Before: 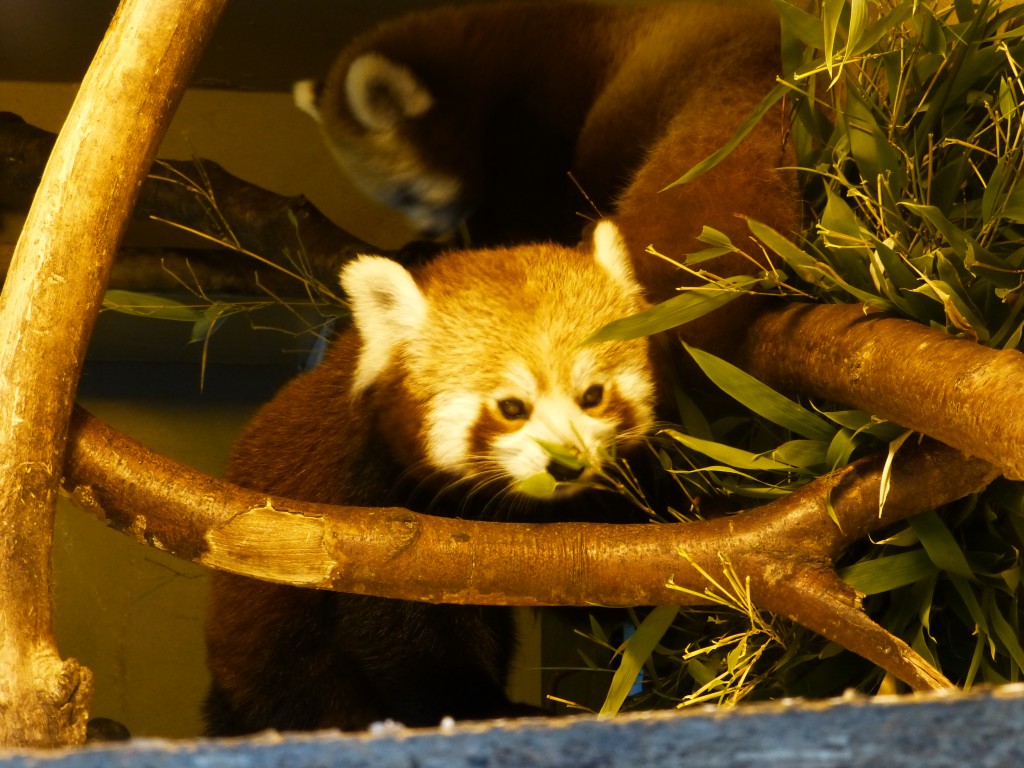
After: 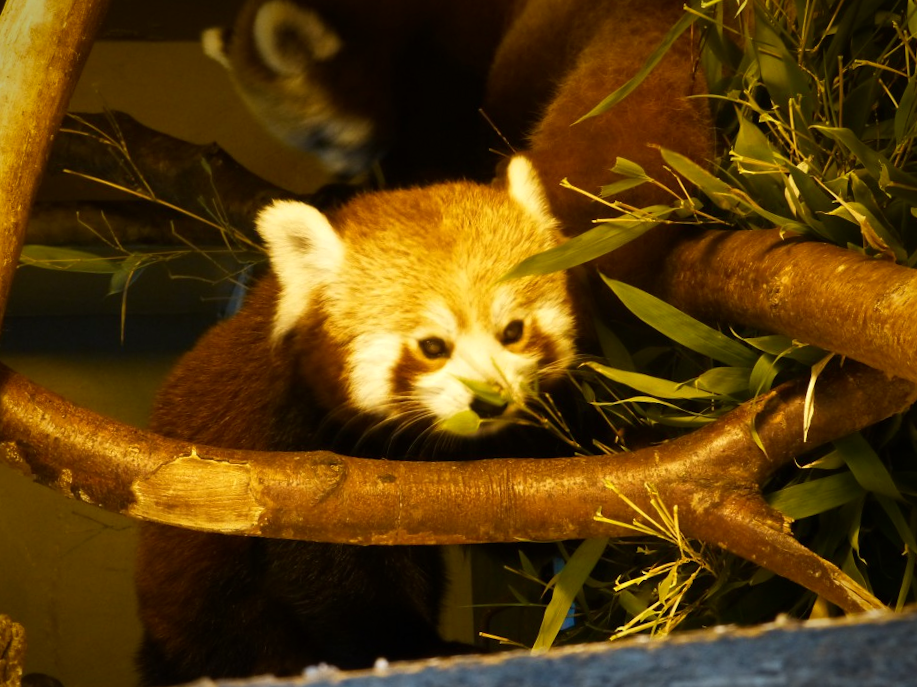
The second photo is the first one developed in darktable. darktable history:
crop and rotate: angle 2.32°, left 5.633%, top 5.712%
contrast brightness saturation: contrast 0.08, saturation 0.015
tone equalizer: on, module defaults
vignetting: saturation 0.036, automatic ratio true, unbound false
